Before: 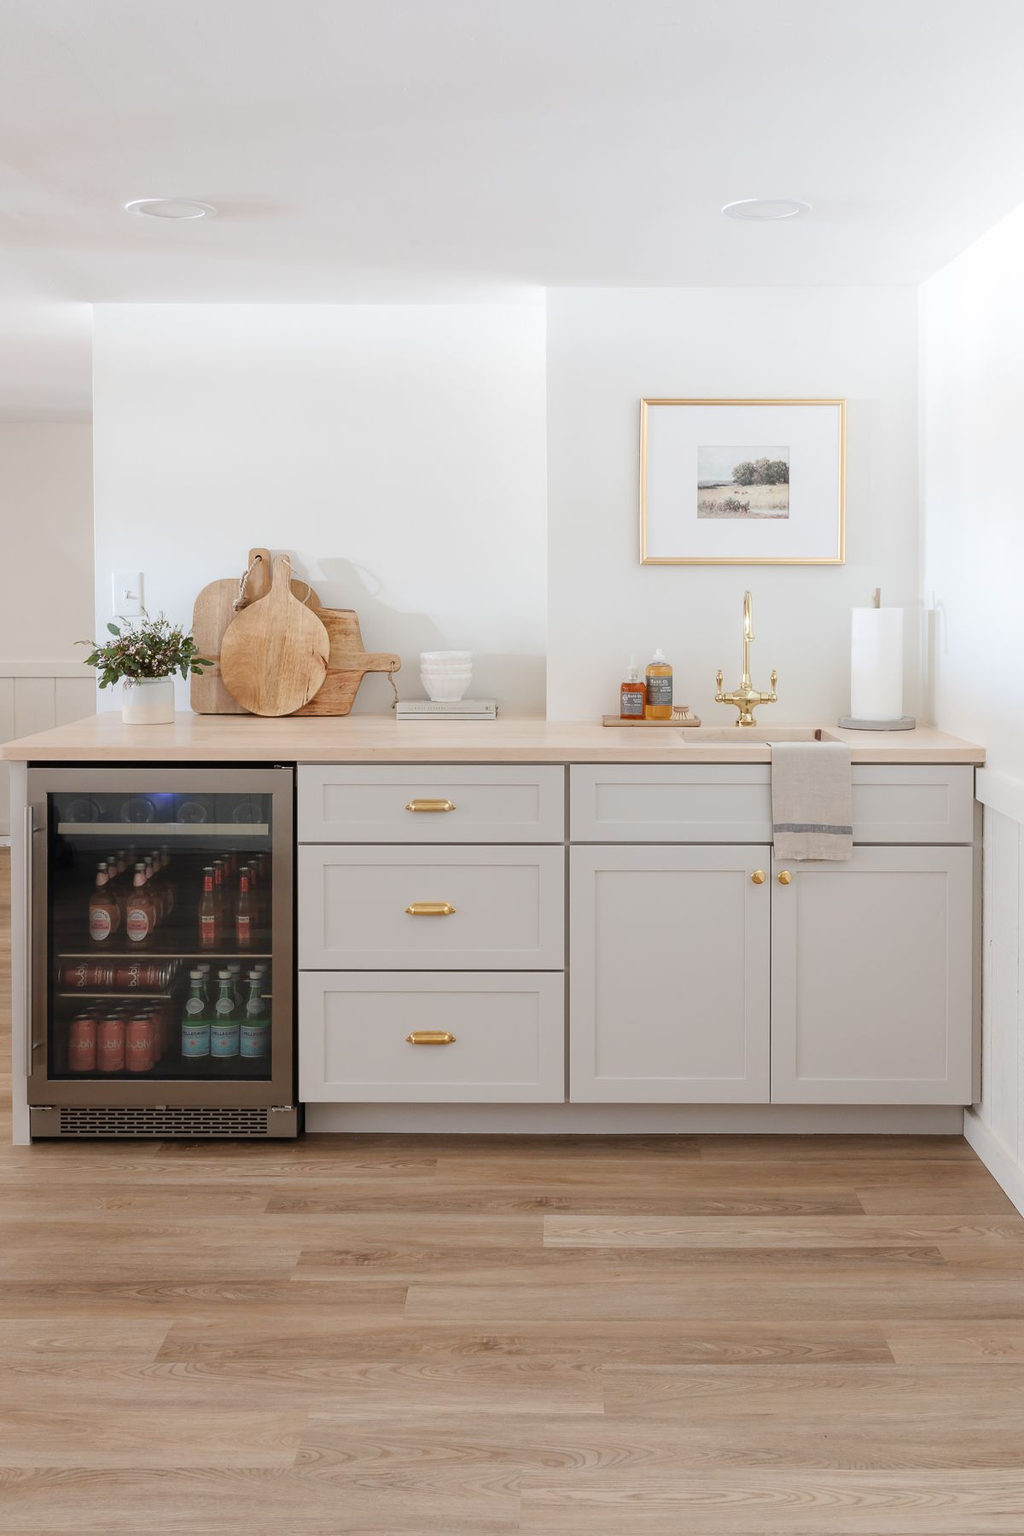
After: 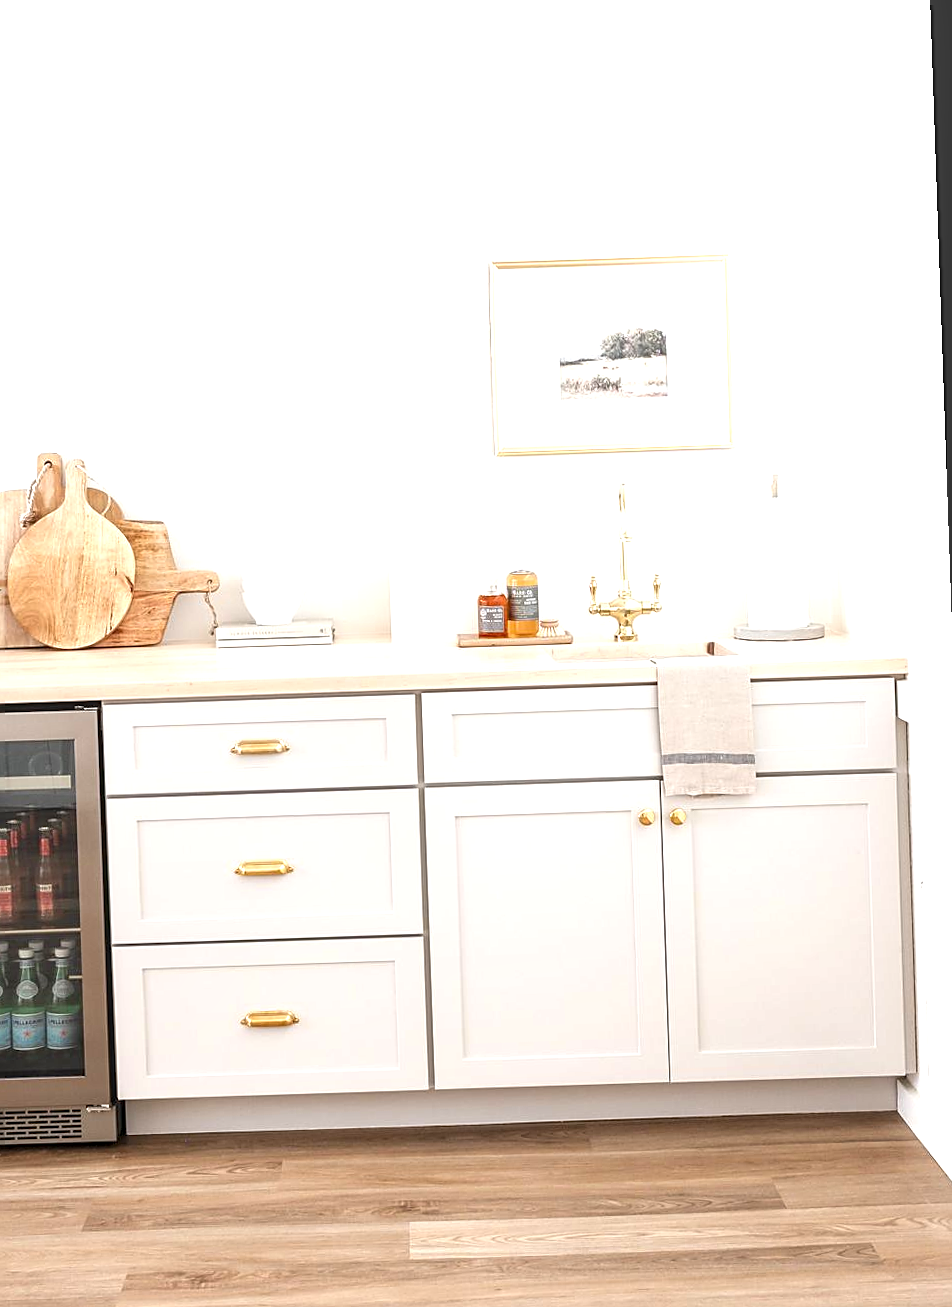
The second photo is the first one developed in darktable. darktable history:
sharpen: on, module defaults
exposure: black level correction 0.001, exposure 1.129 EV, compensate exposure bias true, compensate highlight preservation false
local contrast: on, module defaults
crop and rotate: left 20.74%, top 7.912%, right 0.375%, bottom 13.378%
rotate and perspective: rotation -2°, crop left 0.022, crop right 0.978, crop top 0.049, crop bottom 0.951
